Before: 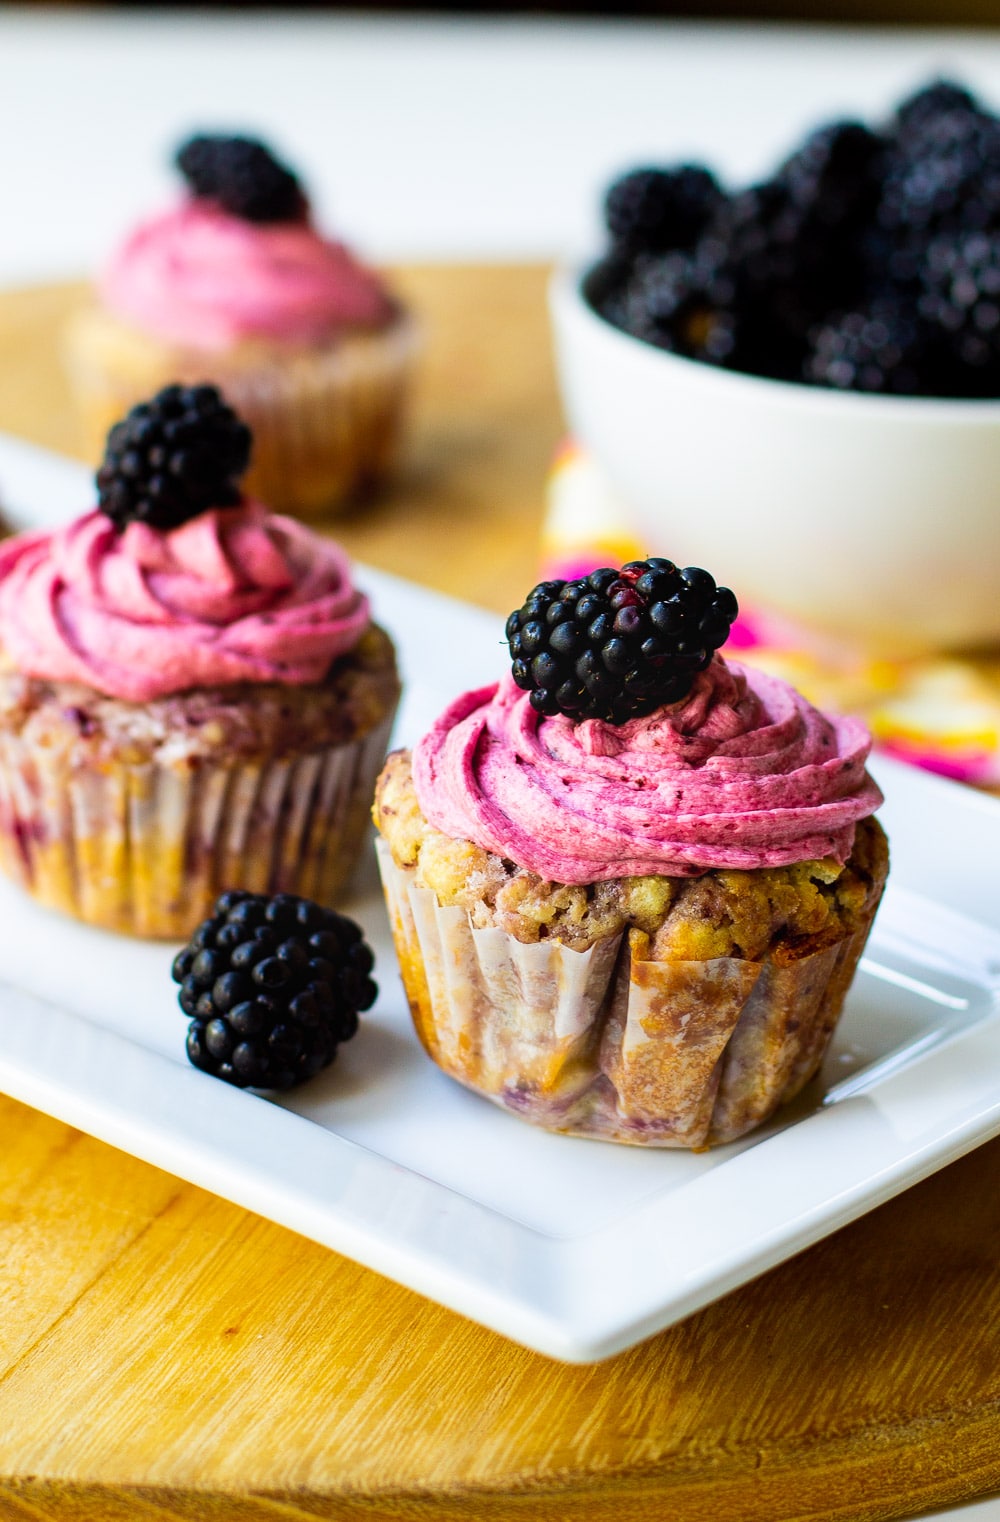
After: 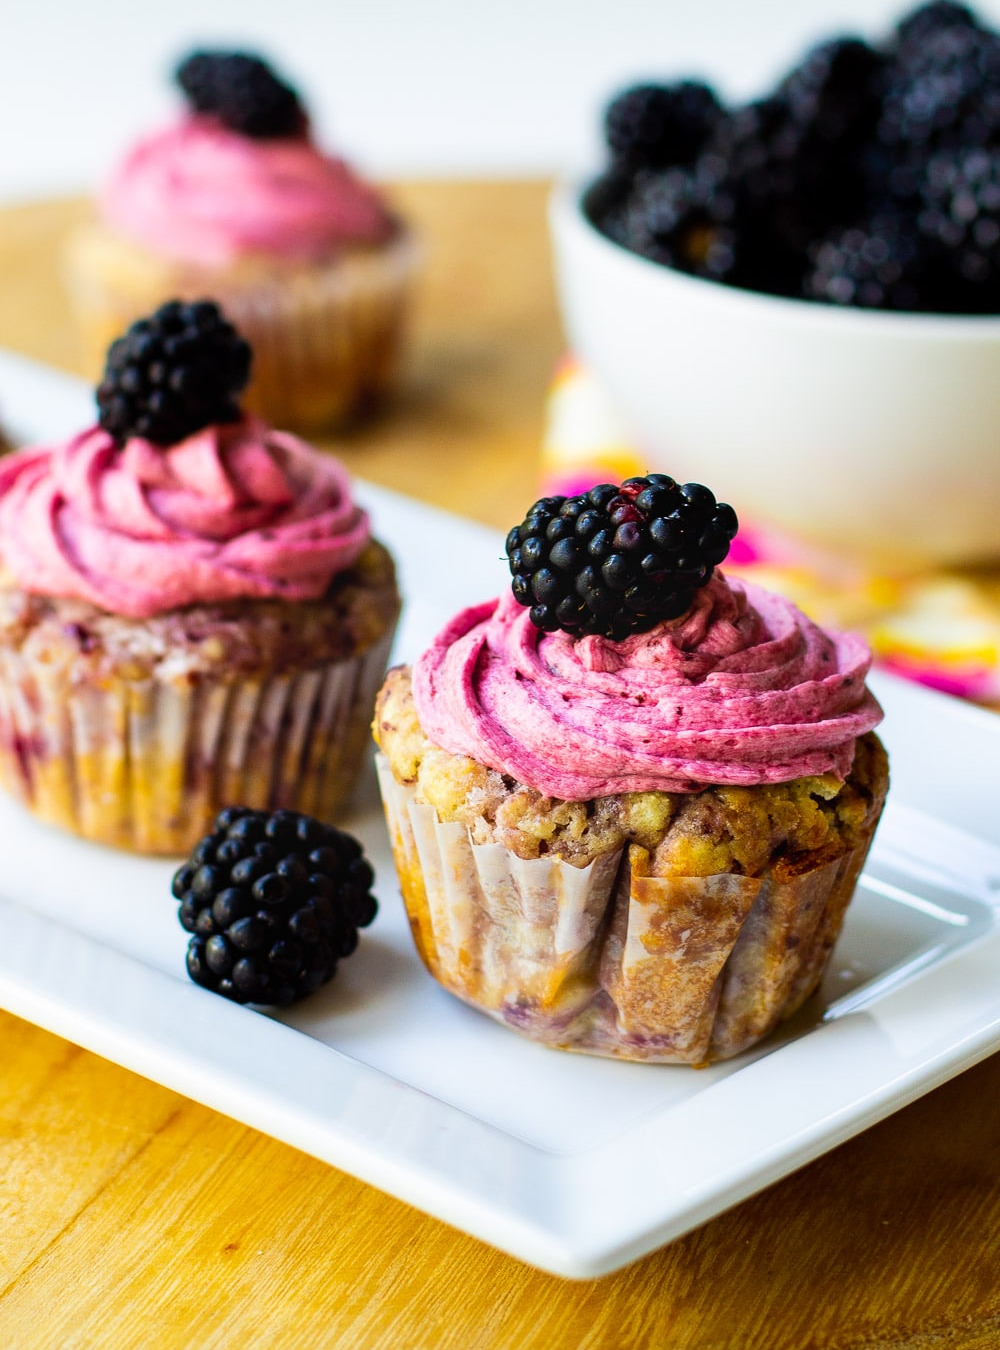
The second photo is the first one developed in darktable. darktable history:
crop and rotate: top 5.563%, bottom 5.701%
